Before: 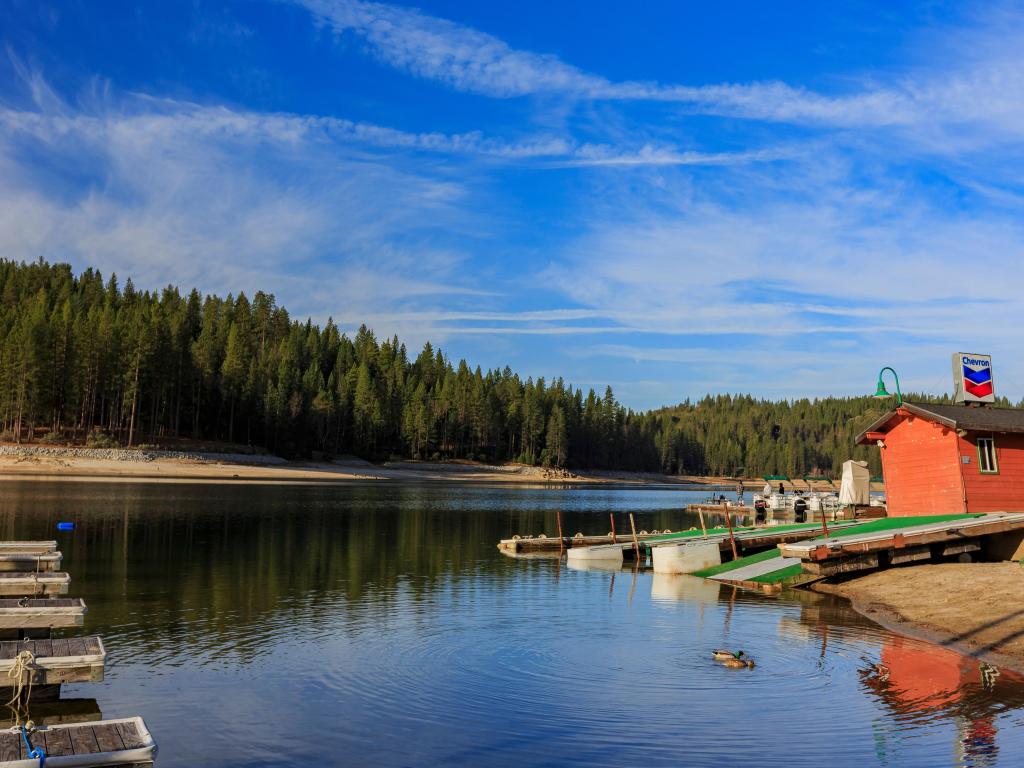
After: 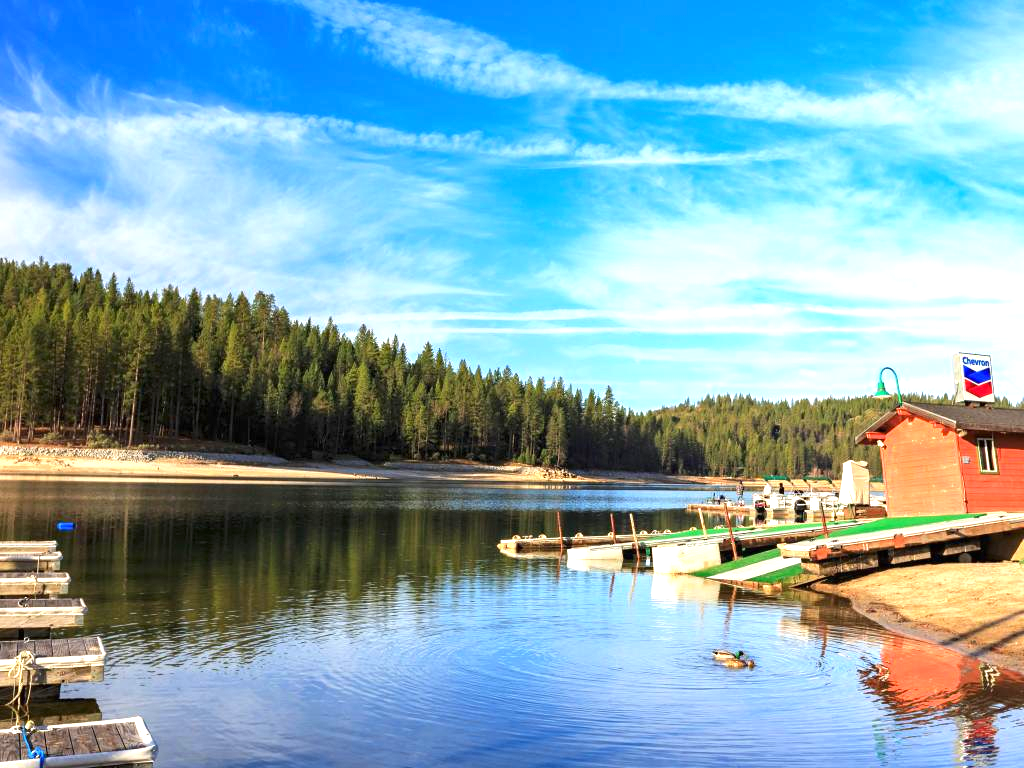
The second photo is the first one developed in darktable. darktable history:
exposure: black level correction 0, exposure 1.459 EV, compensate exposure bias true, compensate highlight preservation false
